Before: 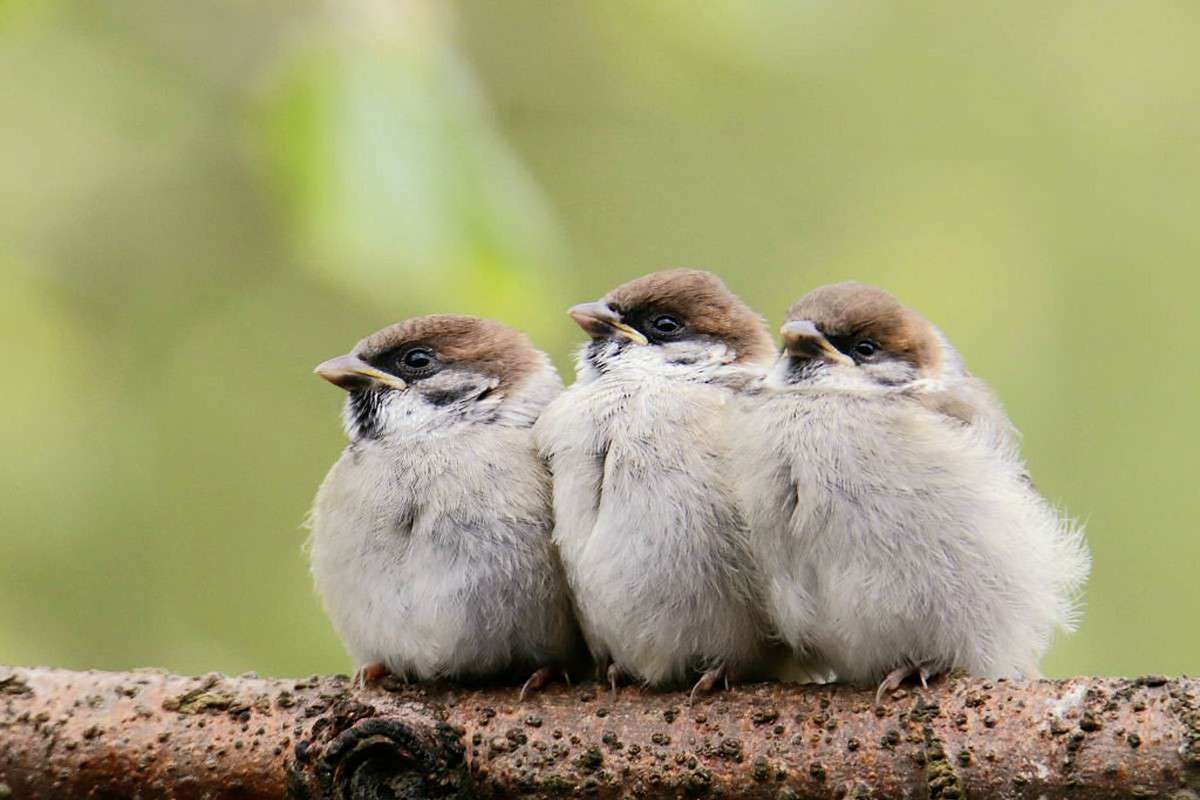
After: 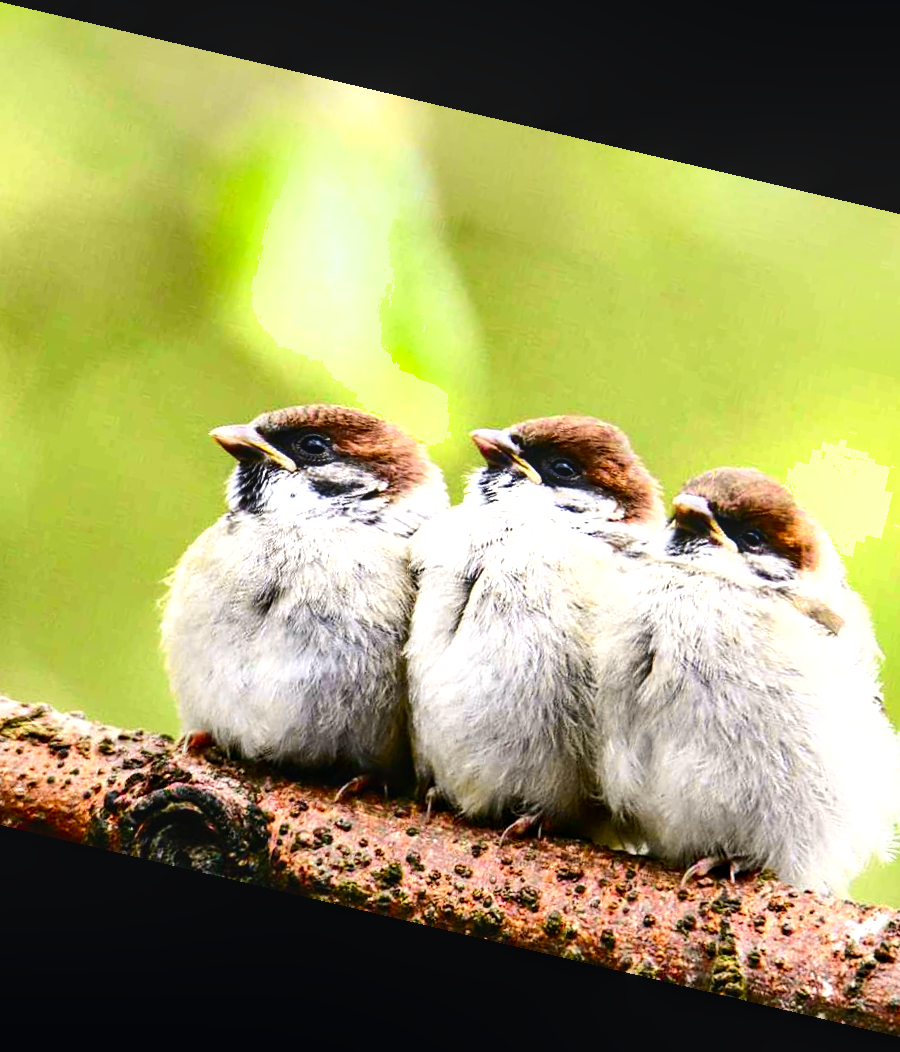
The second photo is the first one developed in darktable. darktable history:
exposure: black level correction 0, exposure 0.5 EV, compensate highlight preservation false
shadows and highlights: soften with gaussian
crop and rotate: left 14.385%, right 18.948%
color balance rgb: shadows lift › luminance -20%, power › hue 72.24°, highlights gain › luminance 15%, global offset › hue 171.6°, perceptual saturation grading › global saturation 14.09%, perceptual saturation grading › highlights -25%, perceptual saturation grading › shadows 25%, global vibrance 25%, contrast 10%
local contrast: on, module defaults
tone curve: curves: ch0 [(0, 0) (0.126, 0.086) (0.338, 0.327) (0.494, 0.55) (0.703, 0.762) (1, 1)]; ch1 [(0, 0) (0.346, 0.324) (0.45, 0.431) (0.5, 0.5) (0.522, 0.517) (0.55, 0.578) (1, 1)]; ch2 [(0, 0) (0.44, 0.424) (0.501, 0.499) (0.554, 0.563) (0.622, 0.667) (0.707, 0.746) (1, 1)], color space Lab, independent channels, preserve colors none
rotate and perspective: rotation 13.27°, automatic cropping off
